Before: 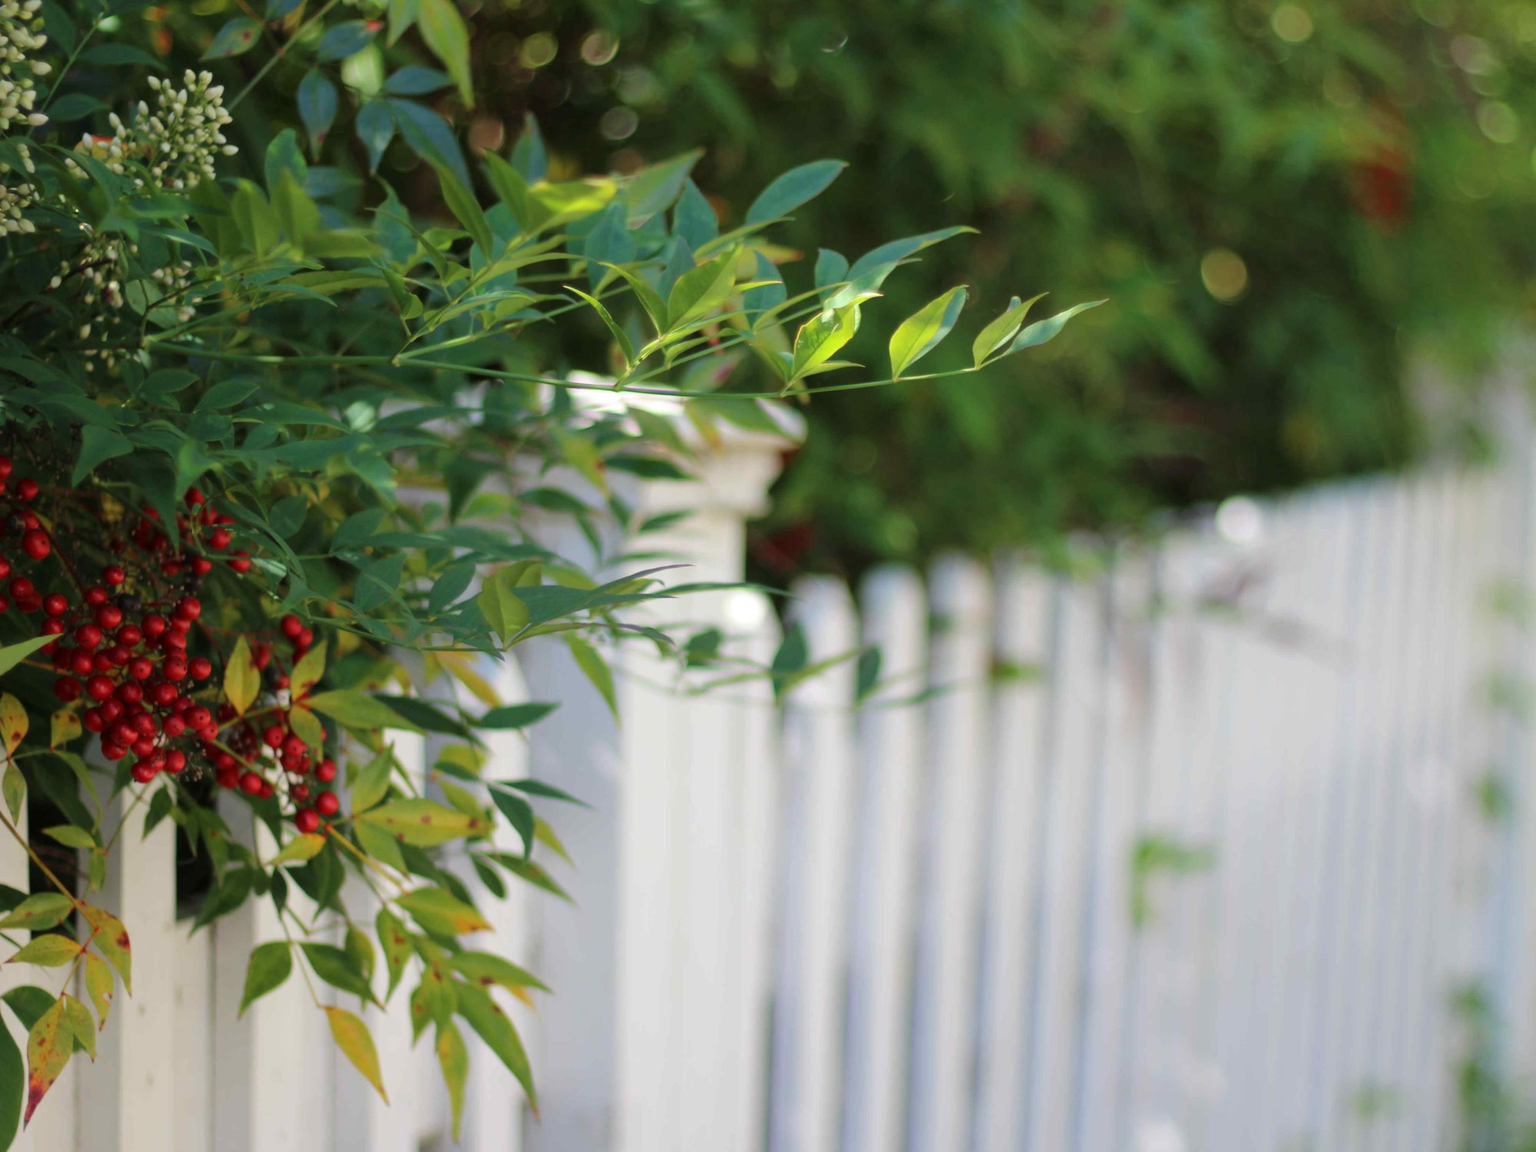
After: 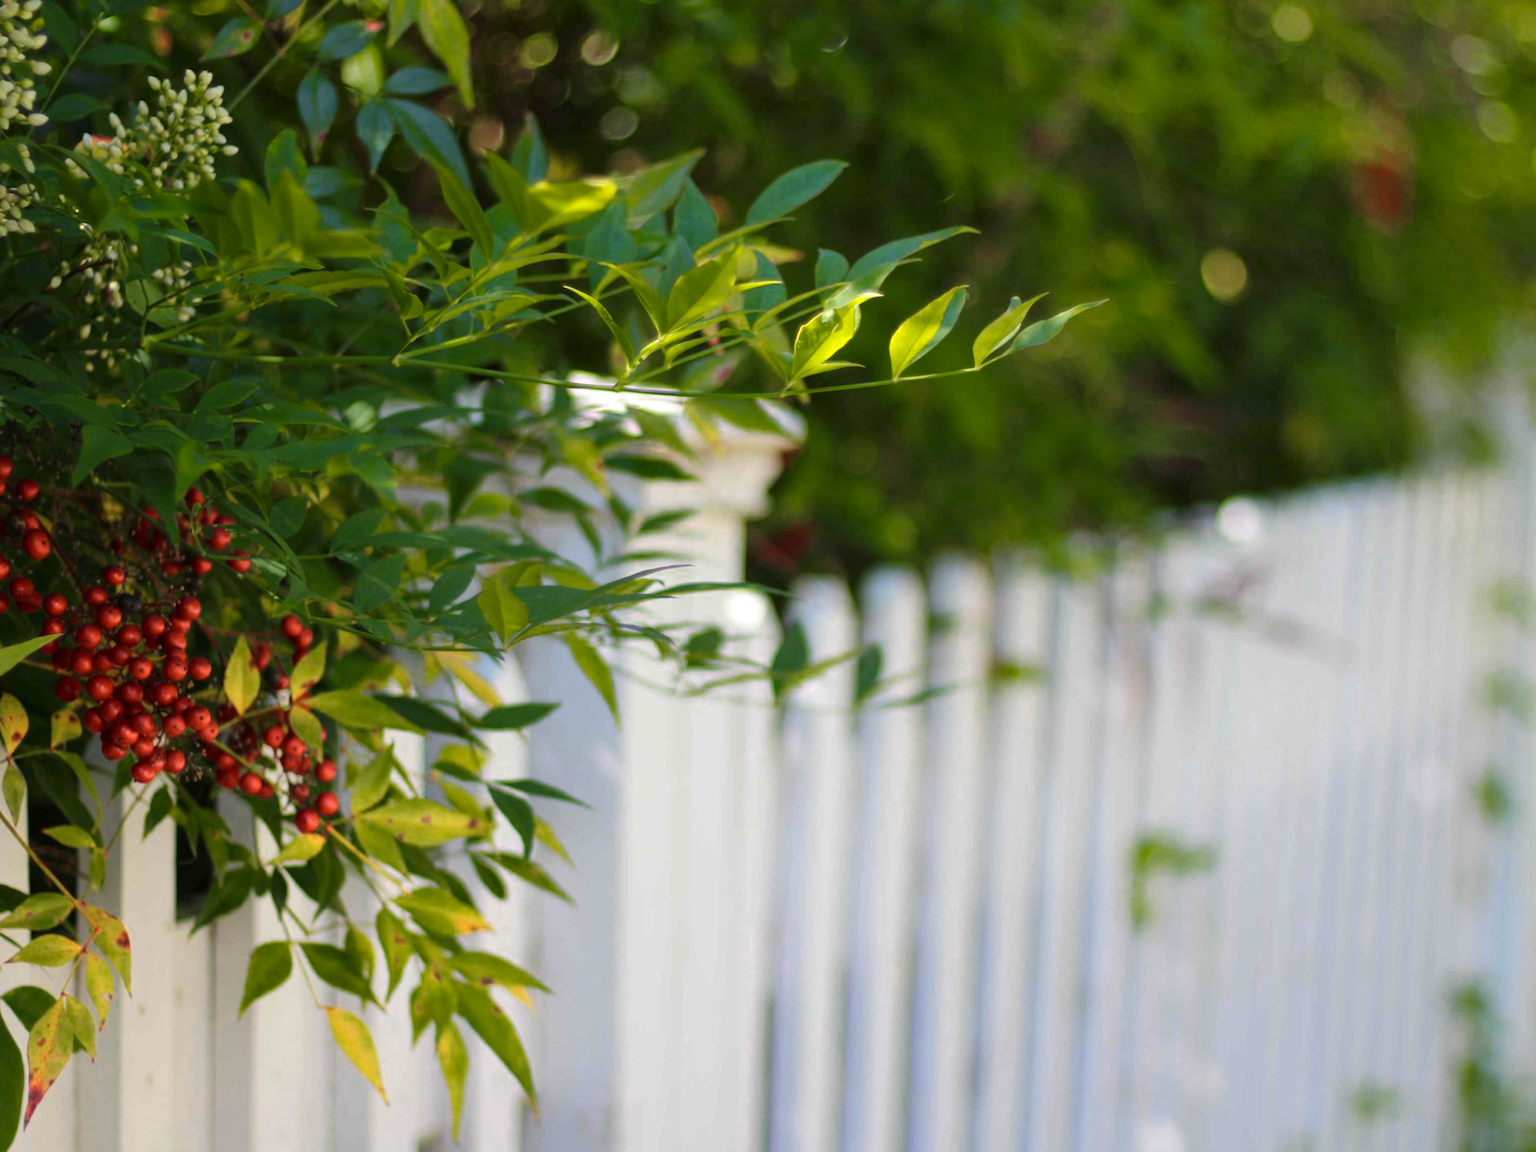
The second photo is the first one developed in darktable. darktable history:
color zones: curves: ch0 [(0.099, 0.624) (0.257, 0.596) (0.384, 0.376) (0.529, 0.492) (0.697, 0.564) (0.768, 0.532) (0.908, 0.644)]; ch1 [(0.112, 0.564) (0.254, 0.612) (0.432, 0.676) (0.592, 0.456) (0.743, 0.684) (0.888, 0.536)]; ch2 [(0.25, 0.5) (0.469, 0.36) (0.75, 0.5)]
